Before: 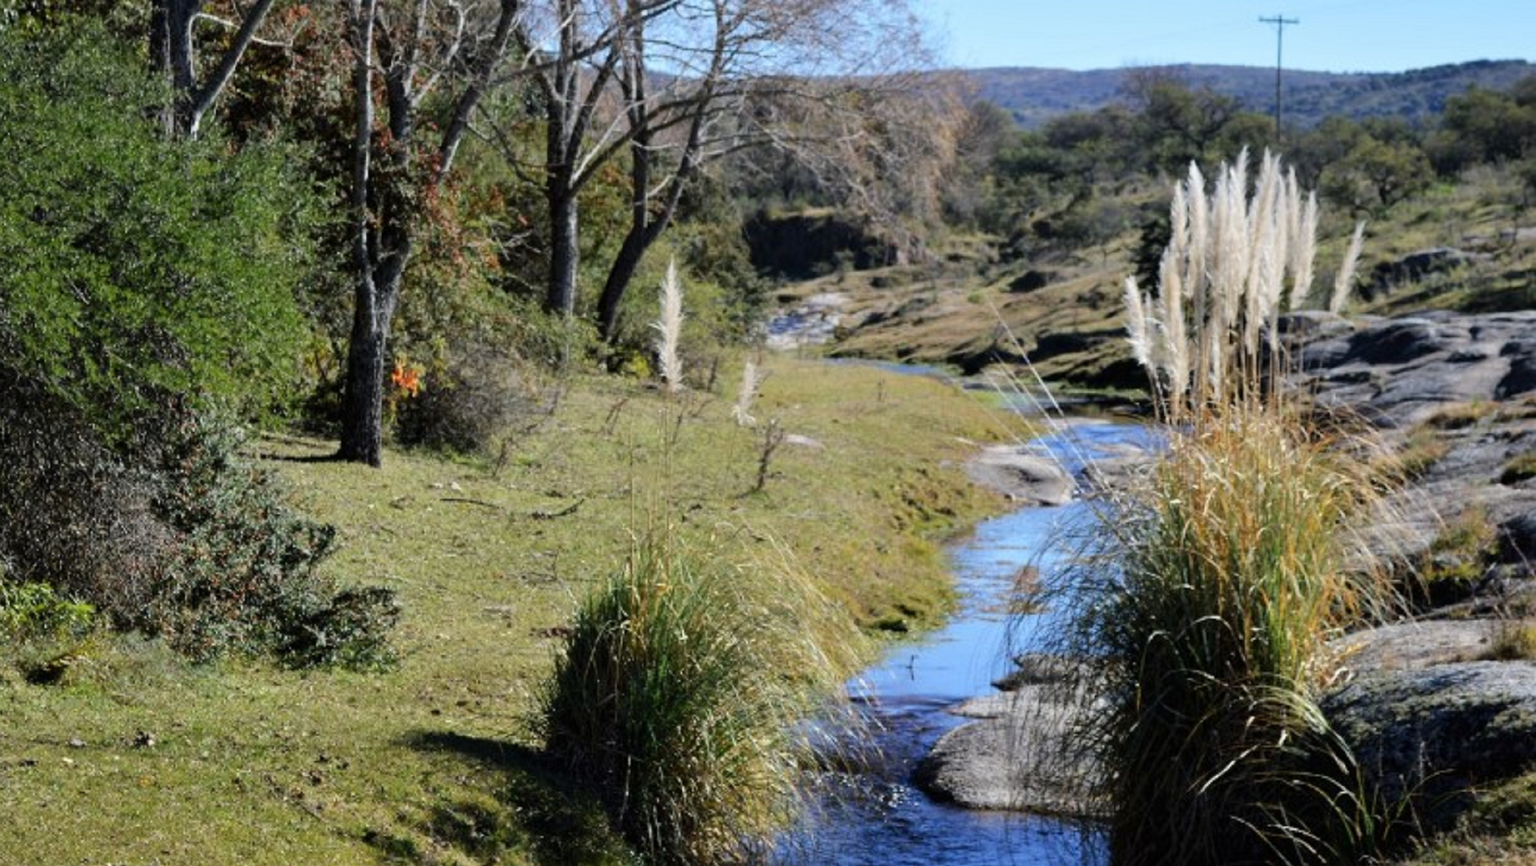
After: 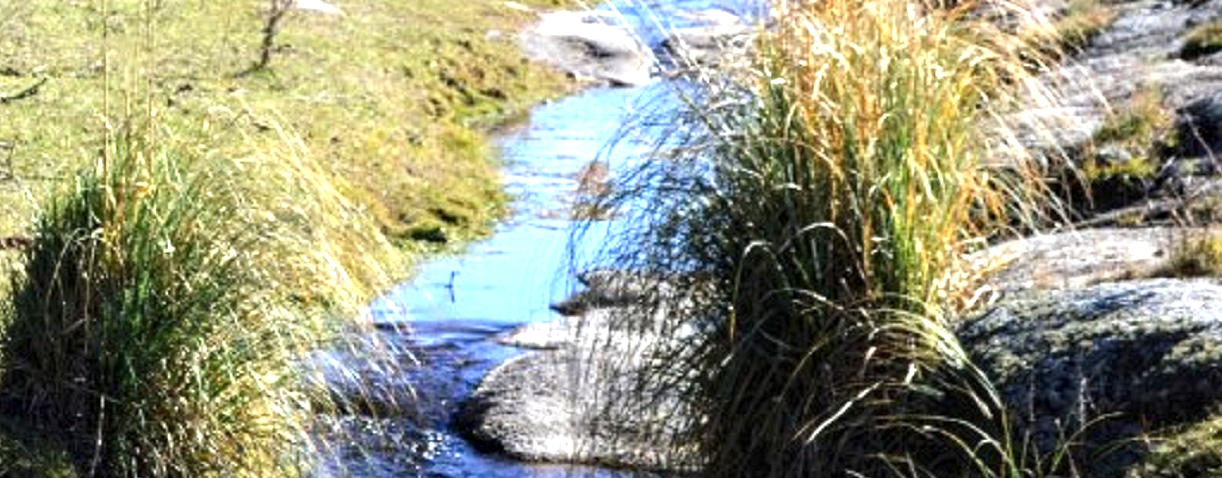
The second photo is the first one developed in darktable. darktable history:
exposure: black level correction 0, exposure 1.121 EV, compensate highlight preservation false
local contrast: detail 130%
crop and rotate: left 35.676%, top 50.401%, bottom 4.936%
